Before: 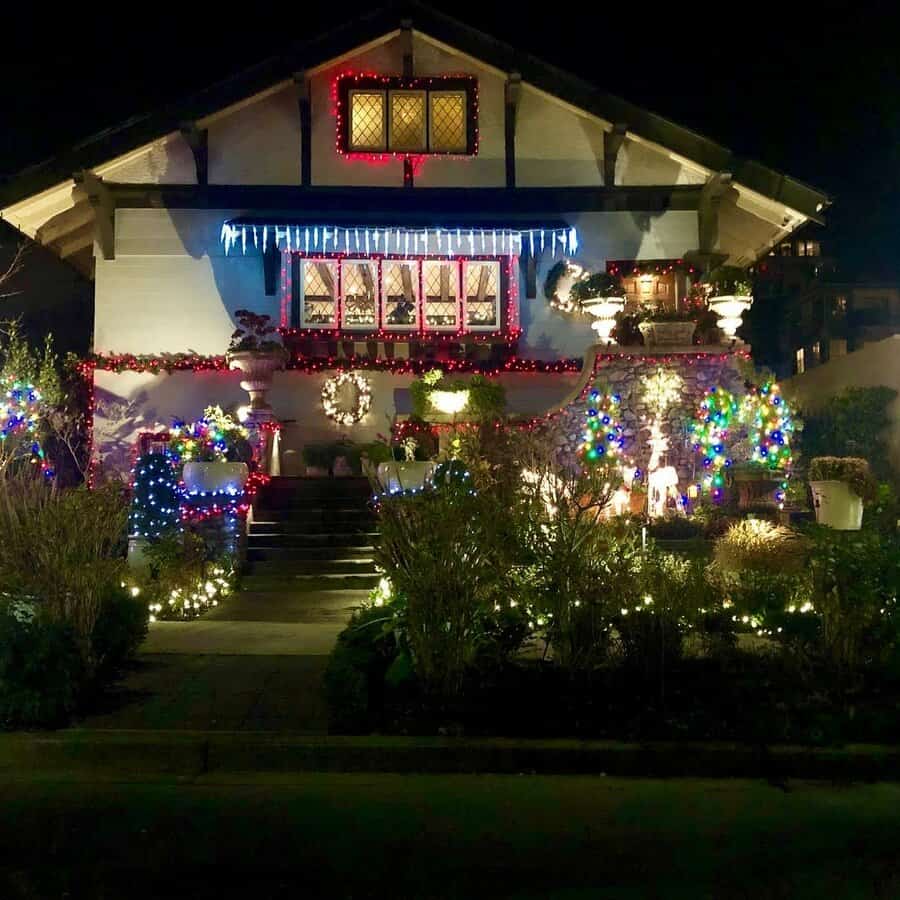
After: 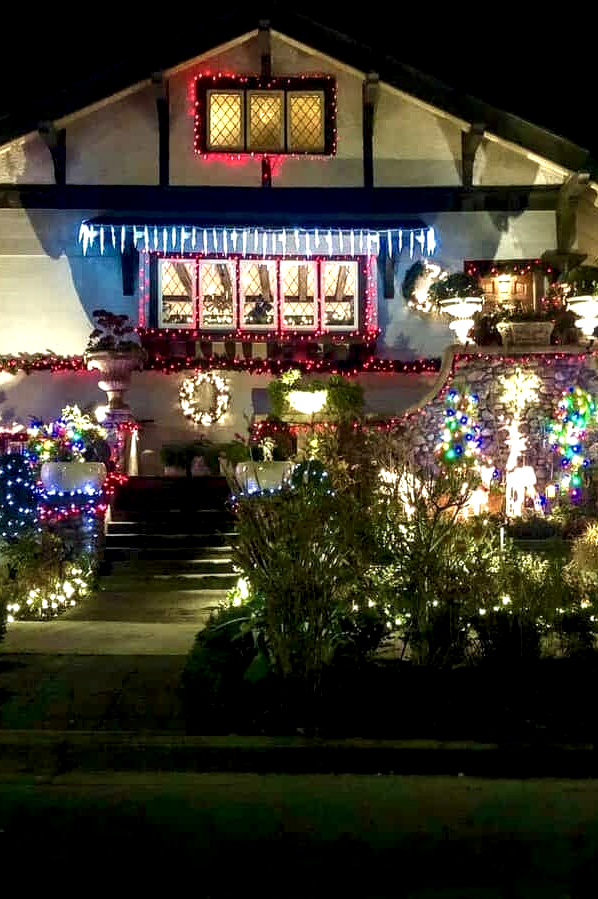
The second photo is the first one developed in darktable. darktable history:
exposure: exposure 0.297 EV, compensate highlight preservation false
contrast brightness saturation: contrast 0.032, brightness -0.034
crop and rotate: left 15.866%, right 17.667%
local contrast: highlights 60%, shadows 63%, detail 160%
